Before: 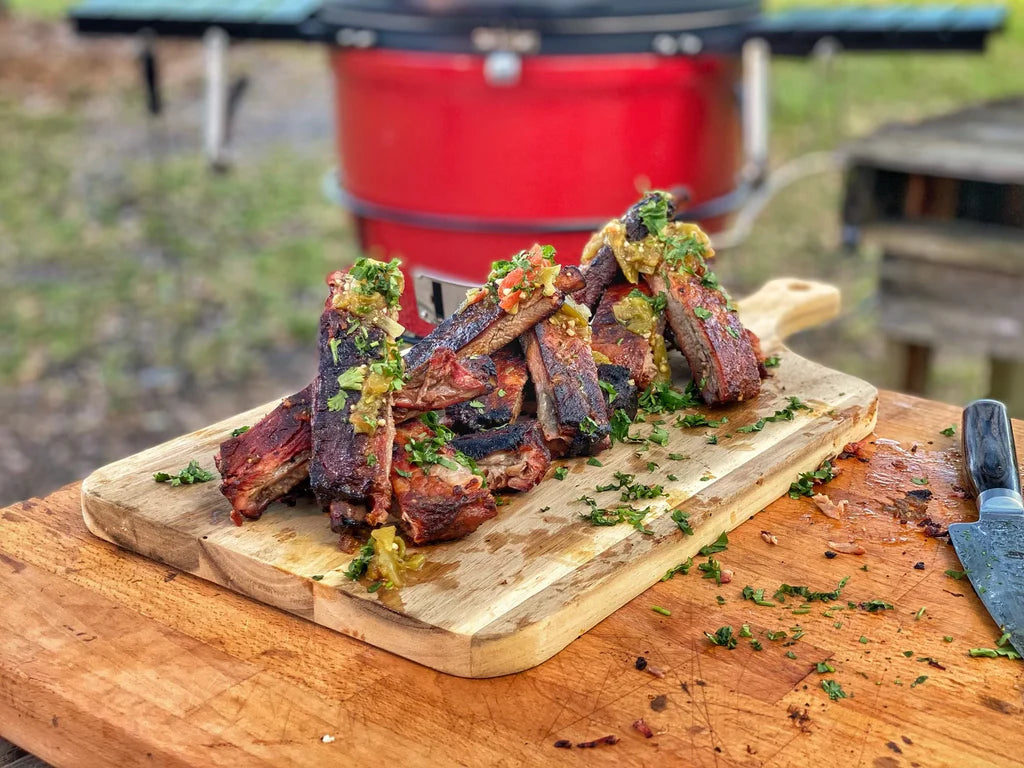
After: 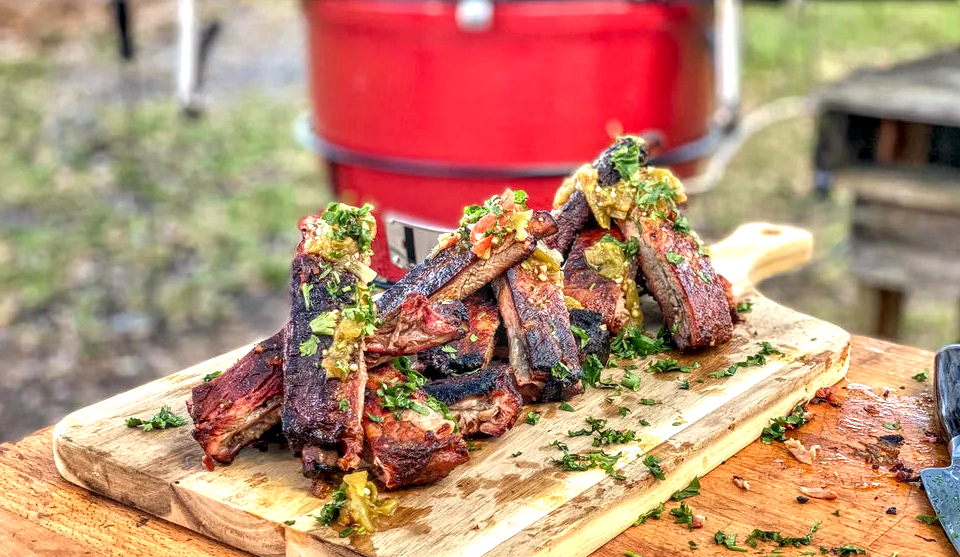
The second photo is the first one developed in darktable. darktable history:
exposure: black level correction 0.001, exposure 0.498 EV, compensate exposure bias true, compensate highlight preservation false
local contrast: highlights 62%, detail 143%, midtone range 0.43
crop: left 2.741%, top 7.176%, right 3.426%, bottom 20.197%
